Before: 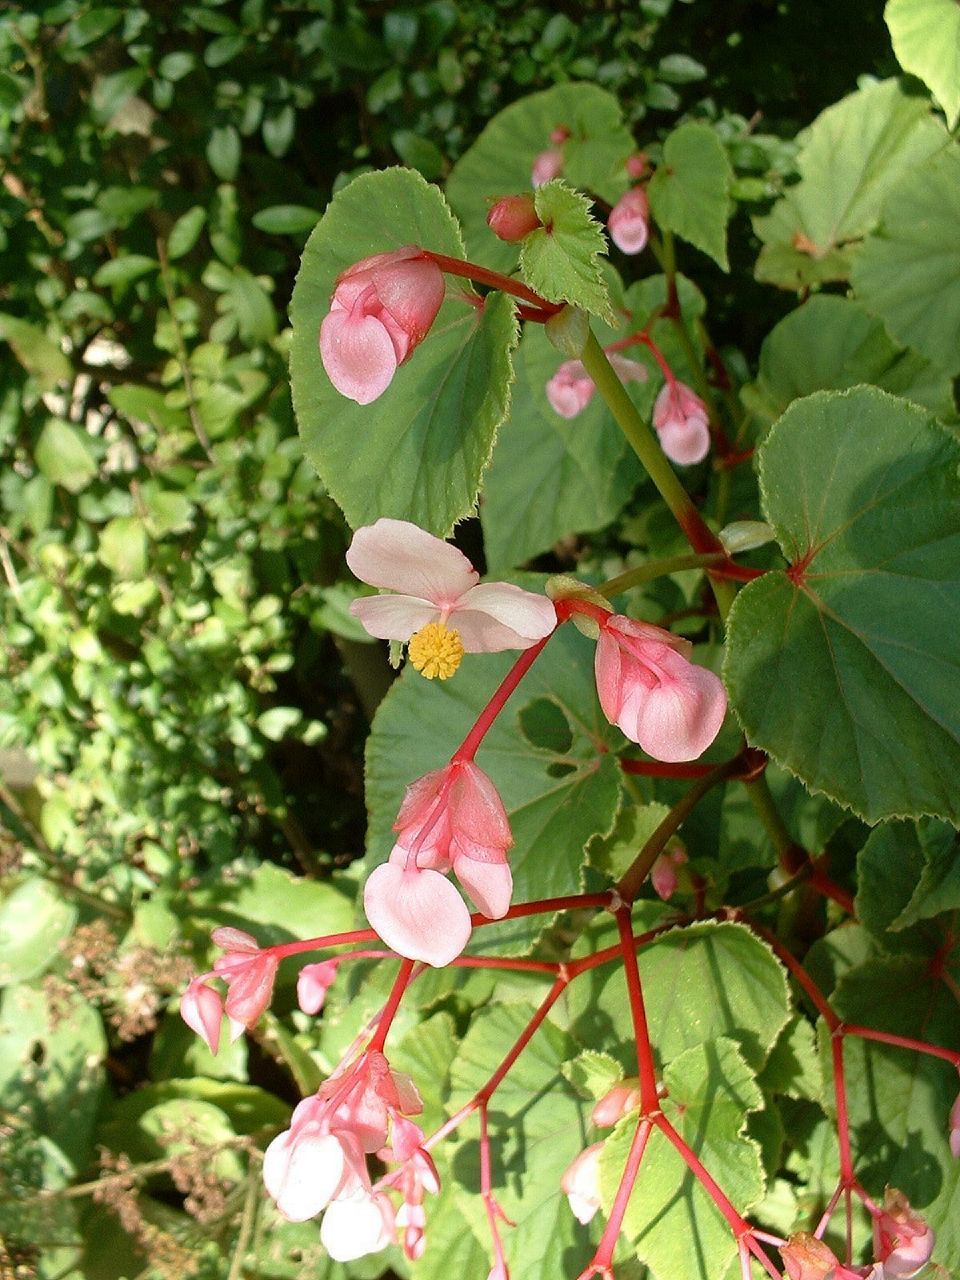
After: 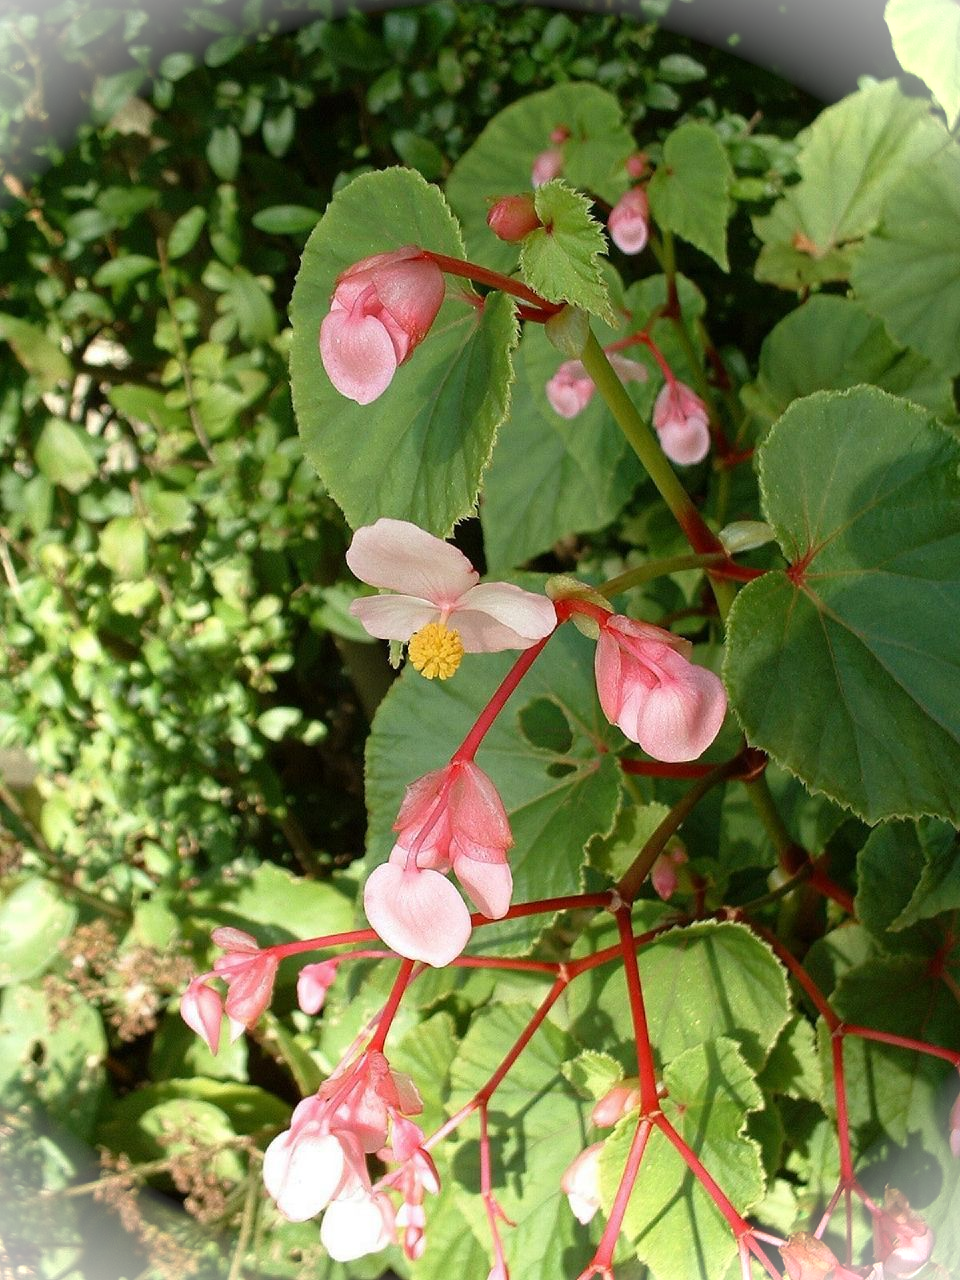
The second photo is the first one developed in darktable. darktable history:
vignetting: fall-off start 99.47%, brightness 0.998, saturation -0.49
